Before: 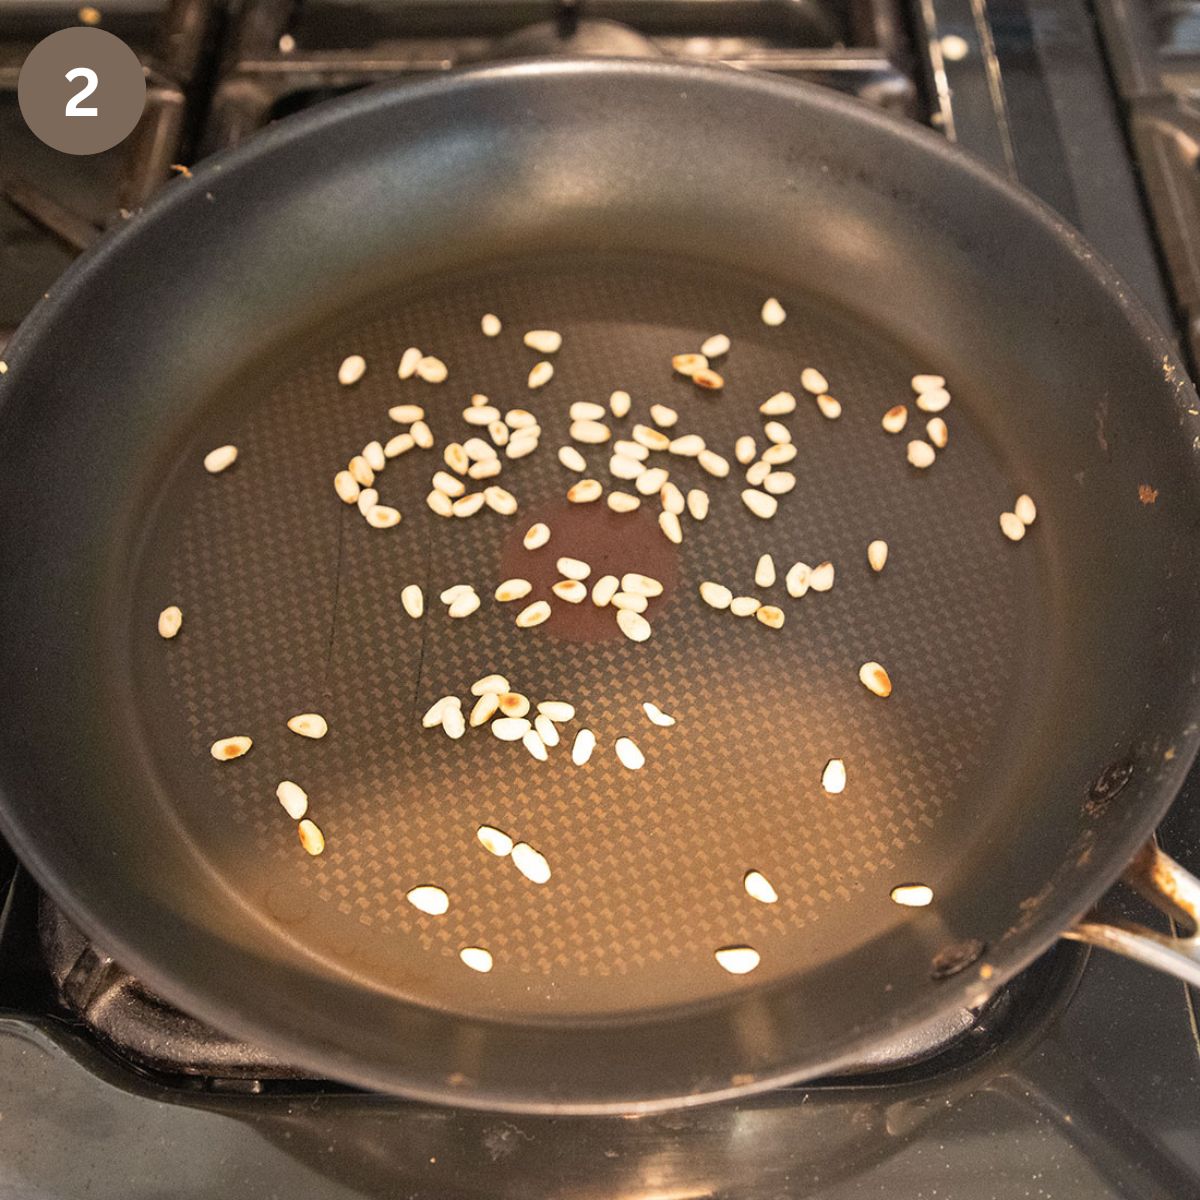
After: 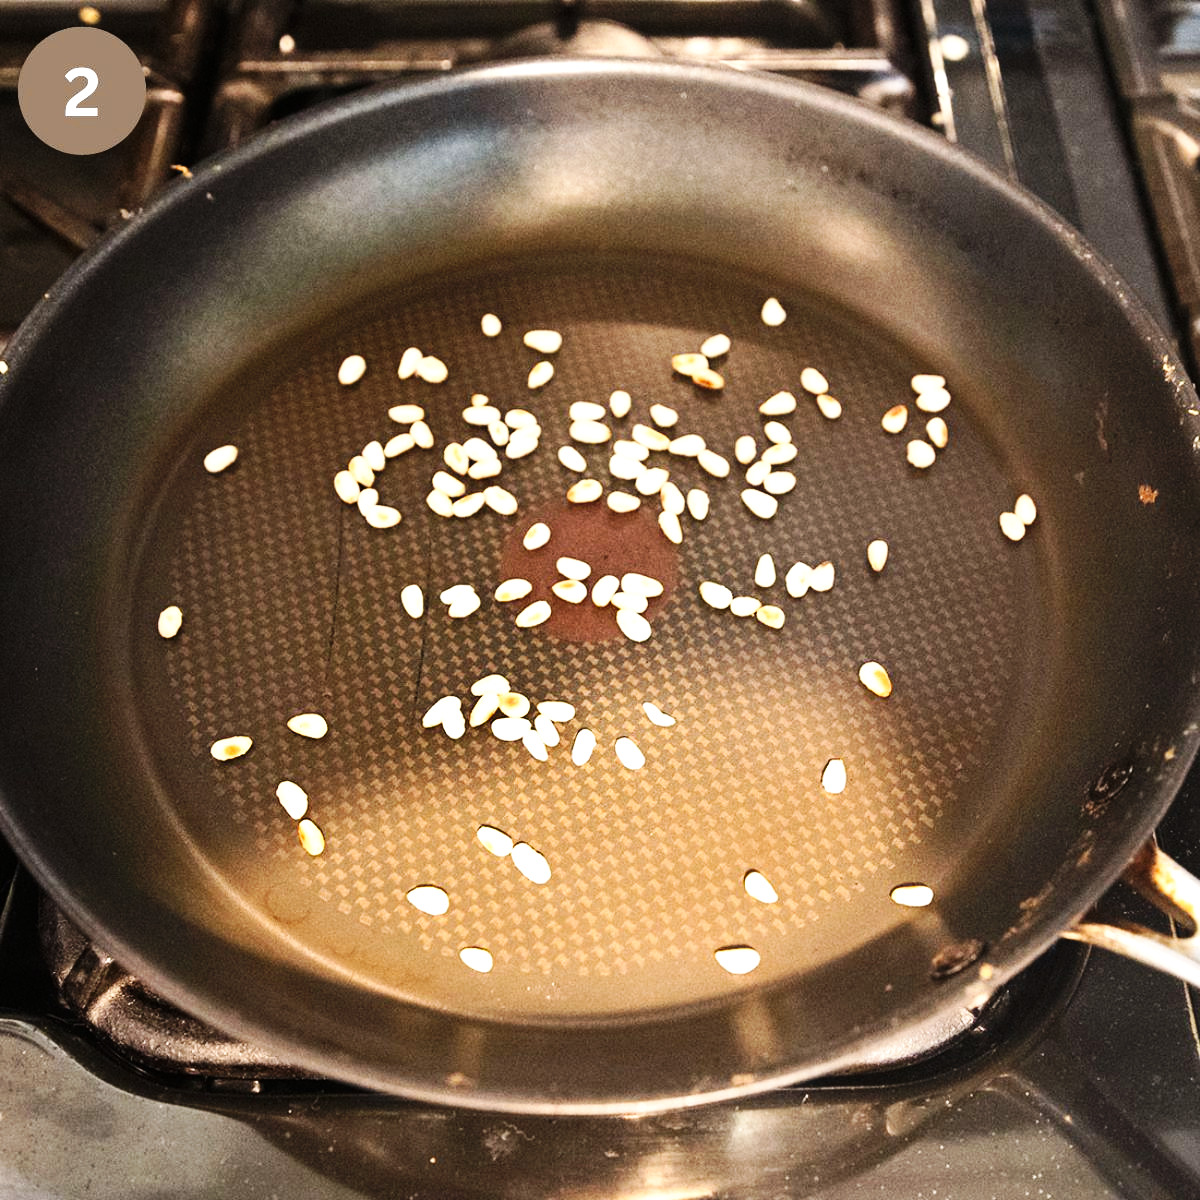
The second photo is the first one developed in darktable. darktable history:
tone equalizer: -8 EV -0.75 EV, -7 EV -0.7 EV, -6 EV -0.6 EV, -5 EV -0.4 EV, -3 EV 0.4 EV, -2 EV 0.6 EV, -1 EV 0.7 EV, +0 EV 0.75 EV, edges refinement/feathering 500, mask exposure compensation -1.57 EV, preserve details no
base curve: curves: ch0 [(0, 0) (0.032, 0.025) (0.121, 0.166) (0.206, 0.329) (0.605, 0.79) (1, 1)], preserve colors none
